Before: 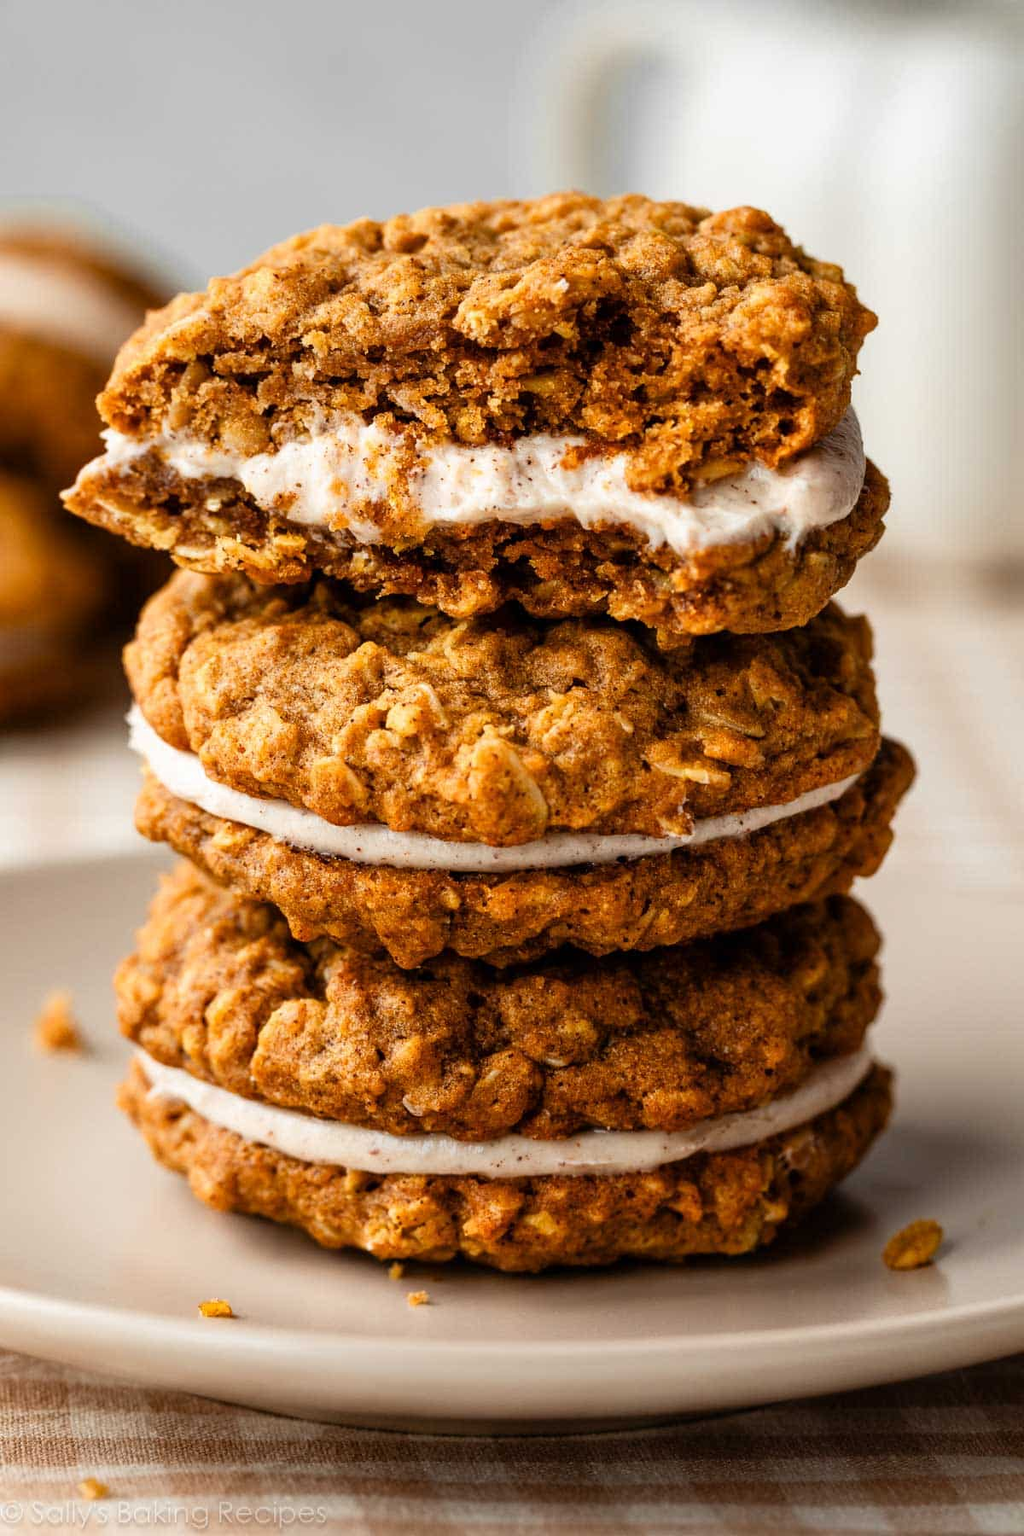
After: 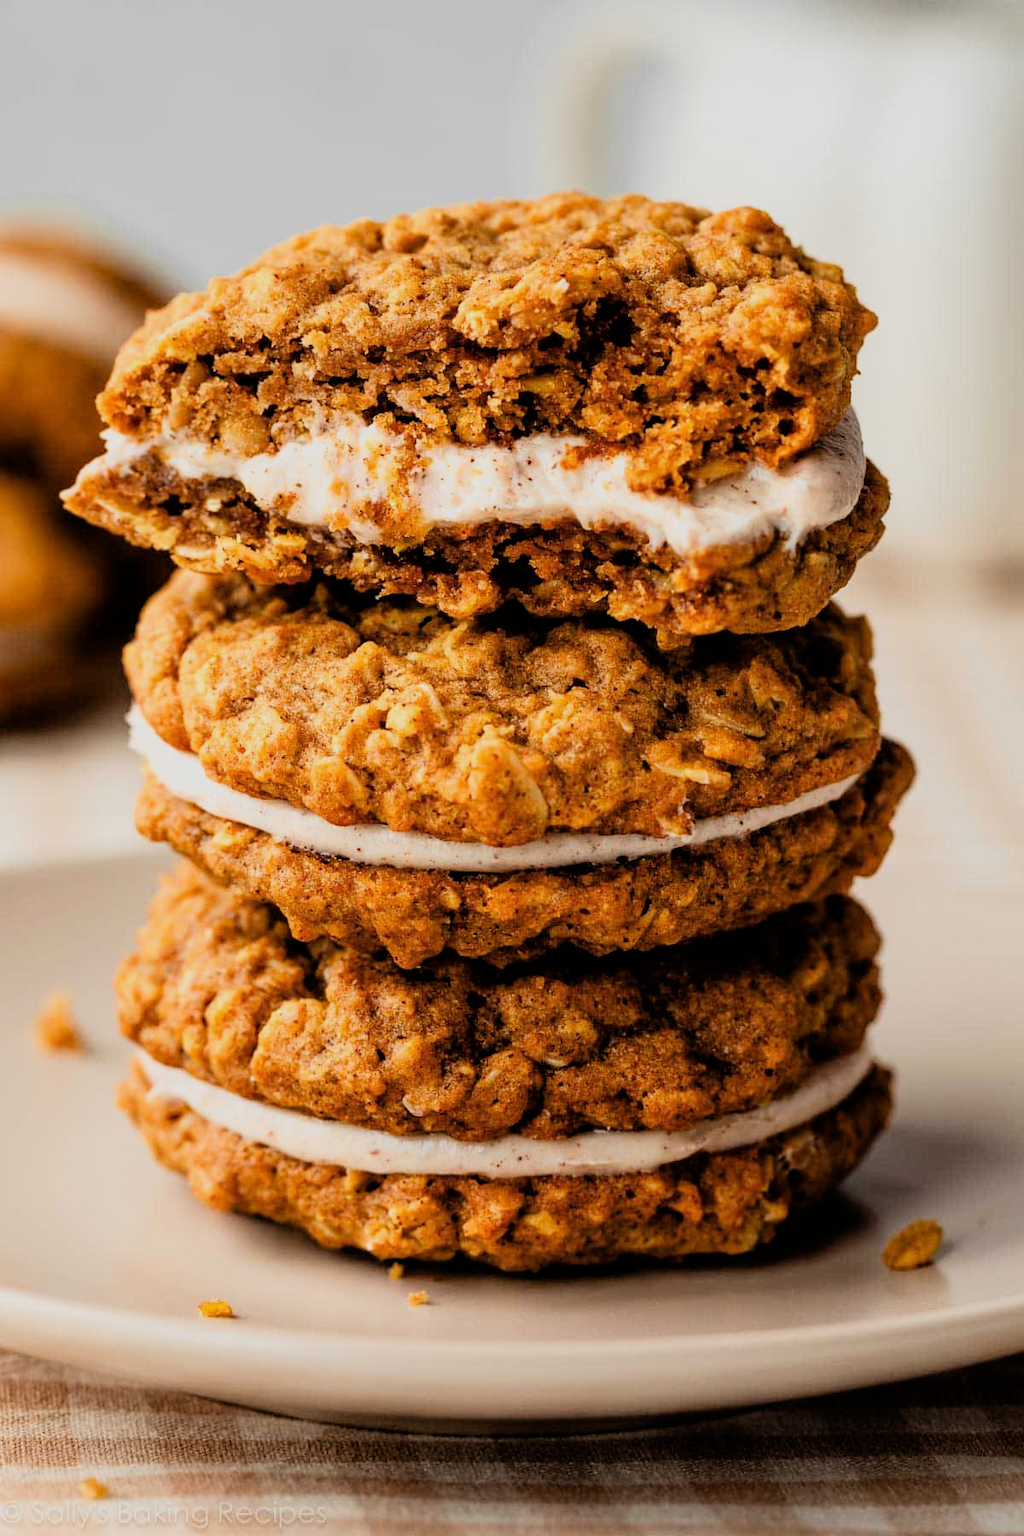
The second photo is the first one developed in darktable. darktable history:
filmic rgb: black relative exposure -7.65 EV, white relative exposure 4.56 EV, hardness 3.61, color science v6 (2022)
tone equalizer: -8 EV -0.425 EV, -7 EV -0.422 EV, -6 EV -0.313 EV, -5 EV -0.205 EV, -3 EV 0.191 EV, -2 EV 0.324 EV, -1 EV 0.372 EV, +0 EV 0.404 EV
